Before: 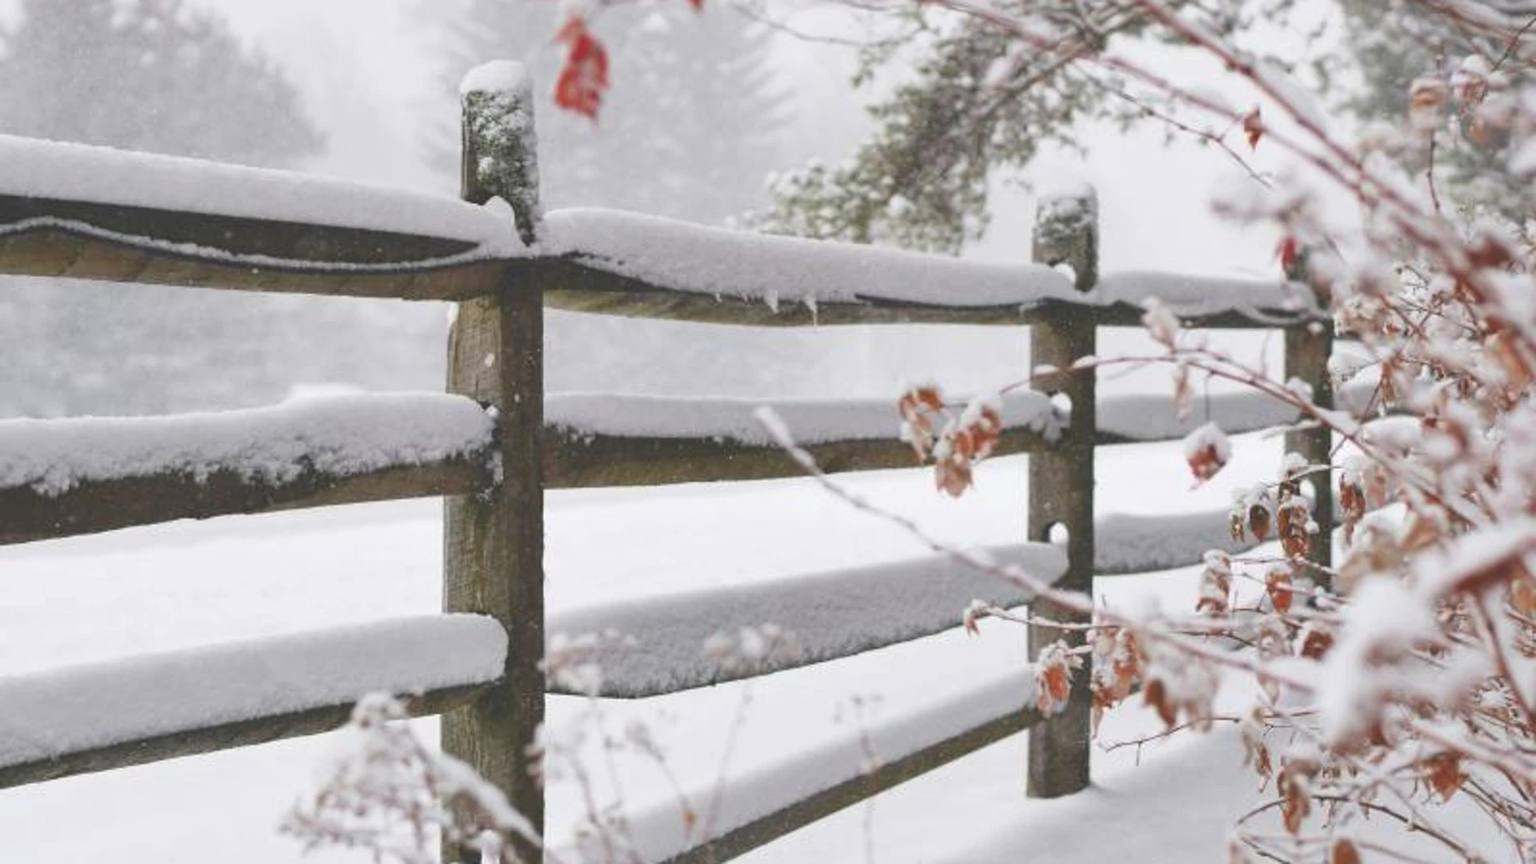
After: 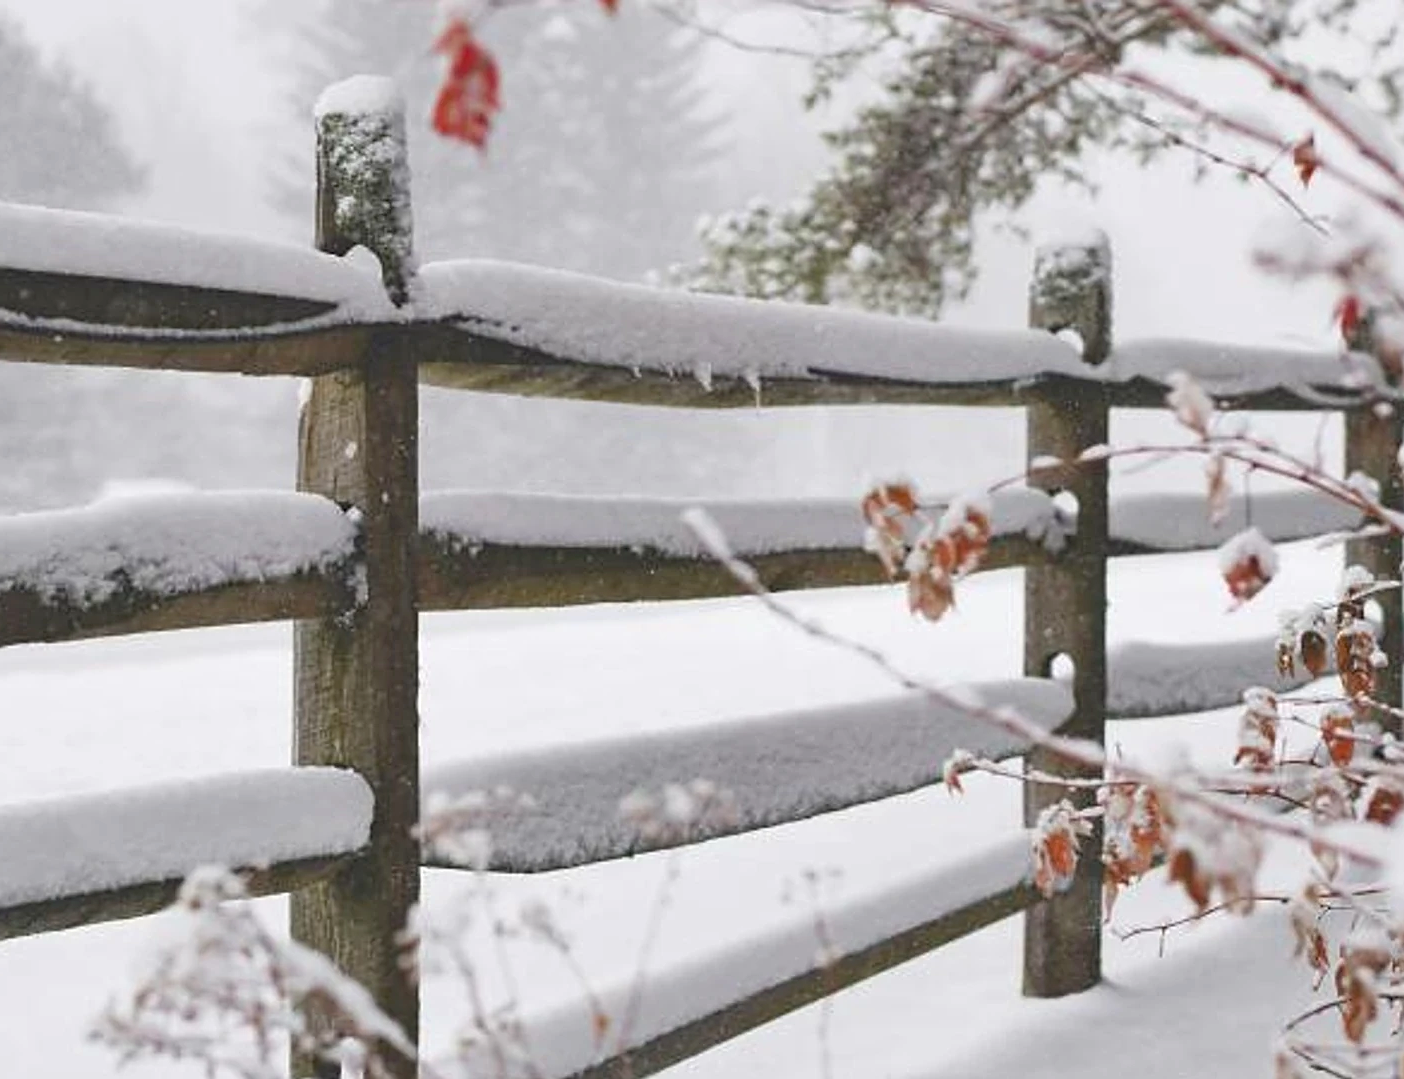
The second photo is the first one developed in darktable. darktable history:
sharpen: on, module defaults
crop: left 13.613%, top 0%, right 13.246%
haze removal: adaptive false
